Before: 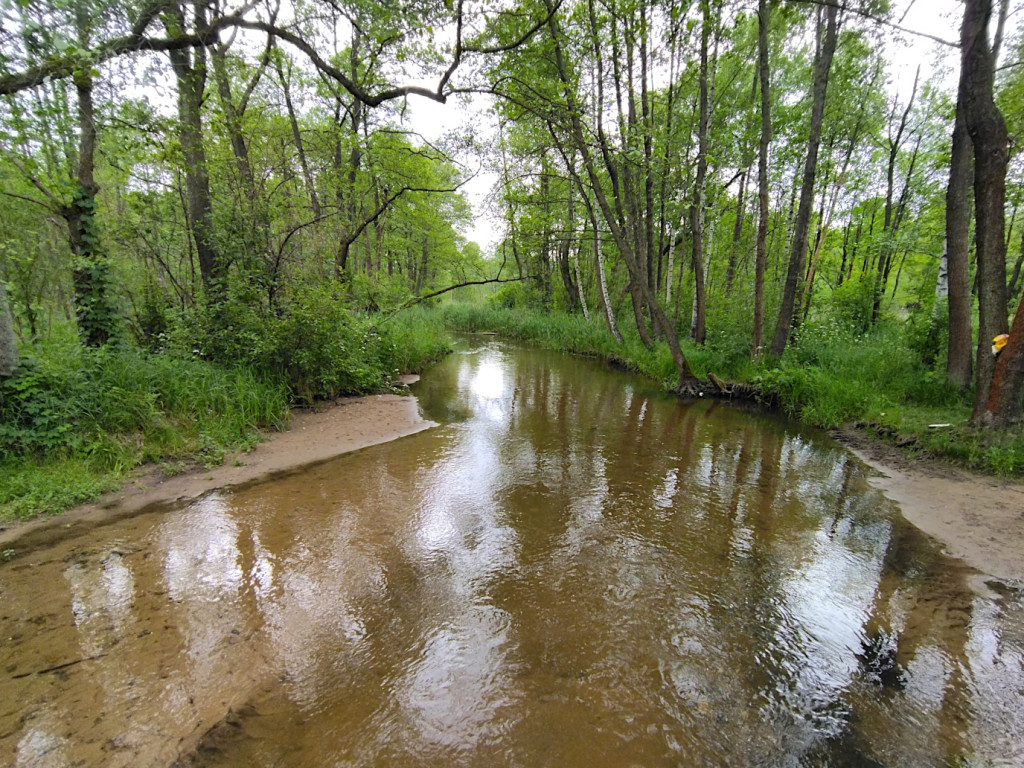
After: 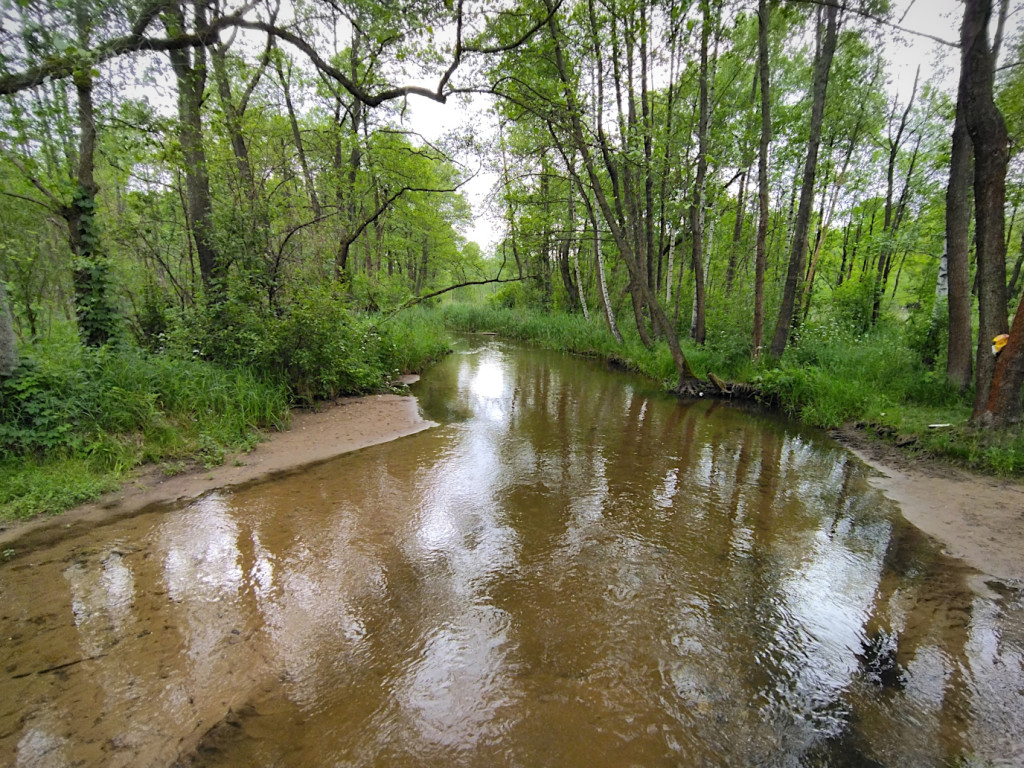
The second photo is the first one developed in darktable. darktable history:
shadows and highlights: shadows 37.27, highlights -28.18, soften with gaussian
vignetting: fall-off start 80.87%, fall-off radius 61.59%, brightness -0.384, saturation 0.007, center (0, 0.007), automatic ratio true, width/height ratio 1.418
